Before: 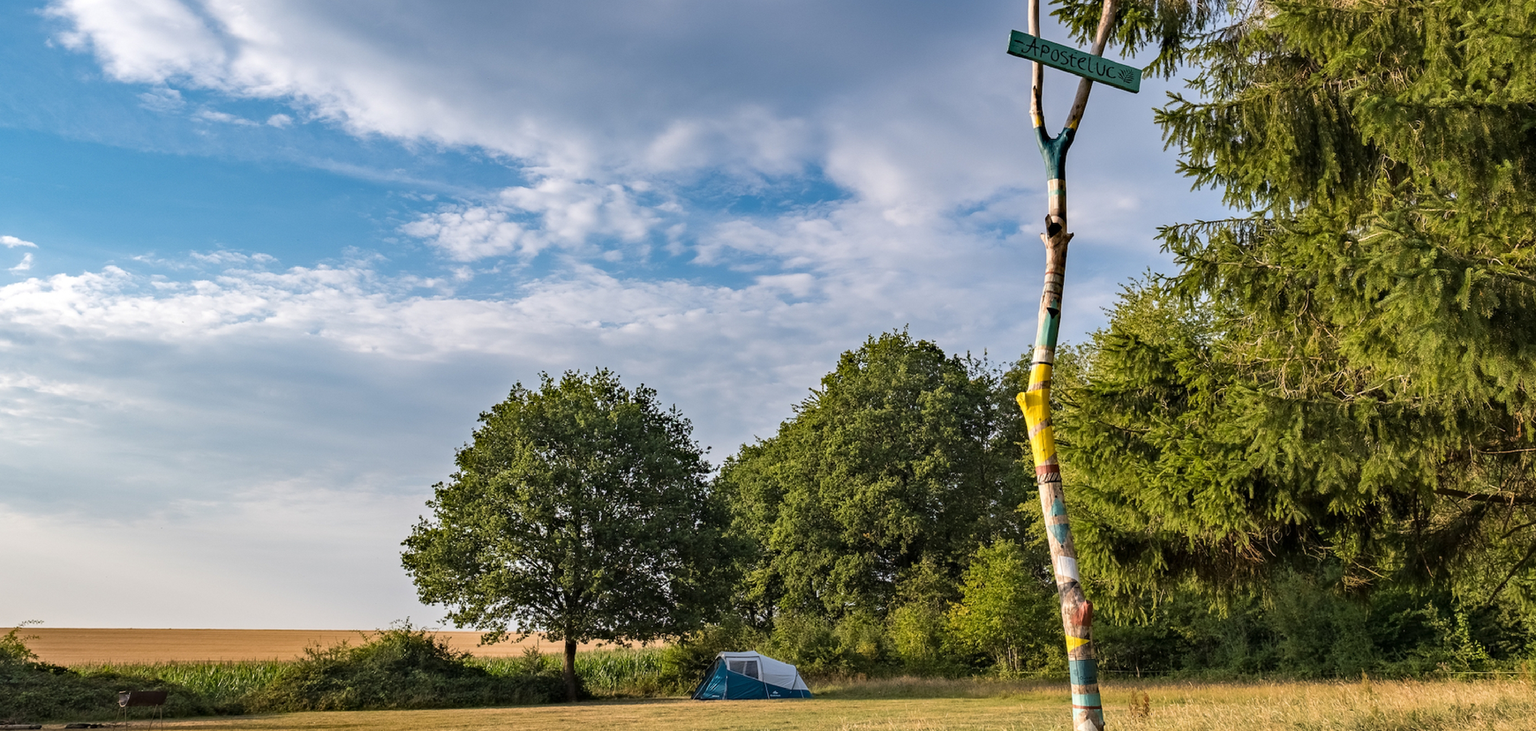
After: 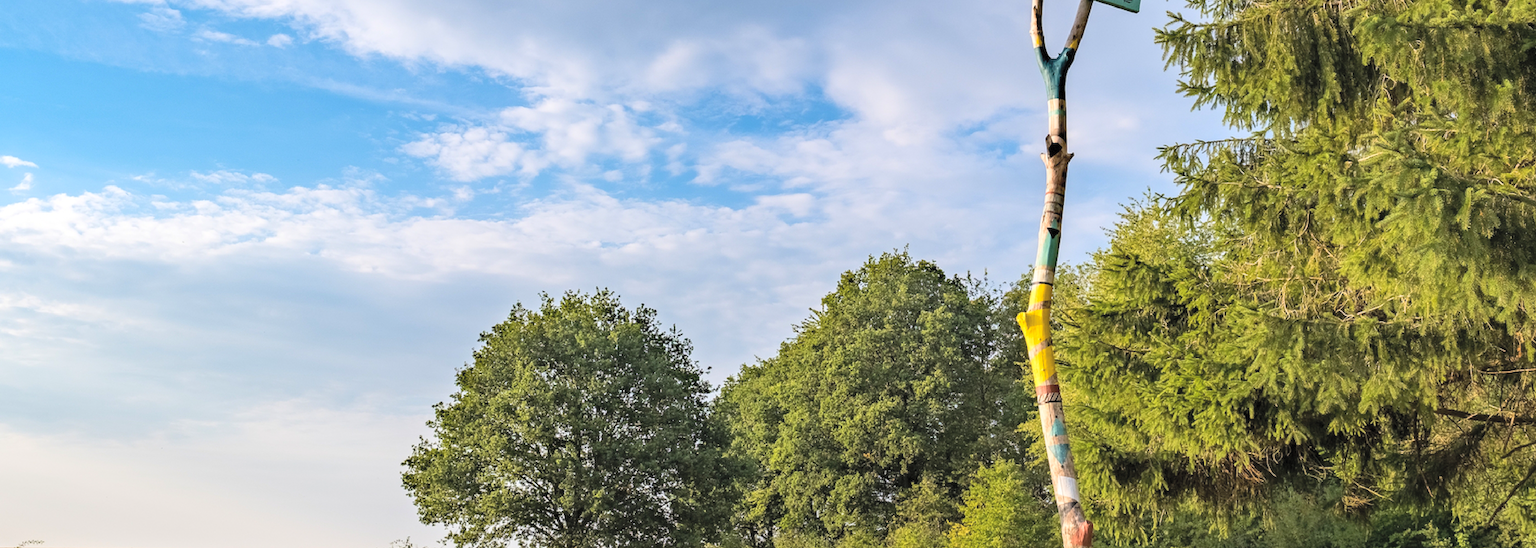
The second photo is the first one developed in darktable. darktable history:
crop: top 11.038%, bottom 13.962%
contrast brightness saturation: contrast 0.1, brightness 0.3, saturation 0.14
